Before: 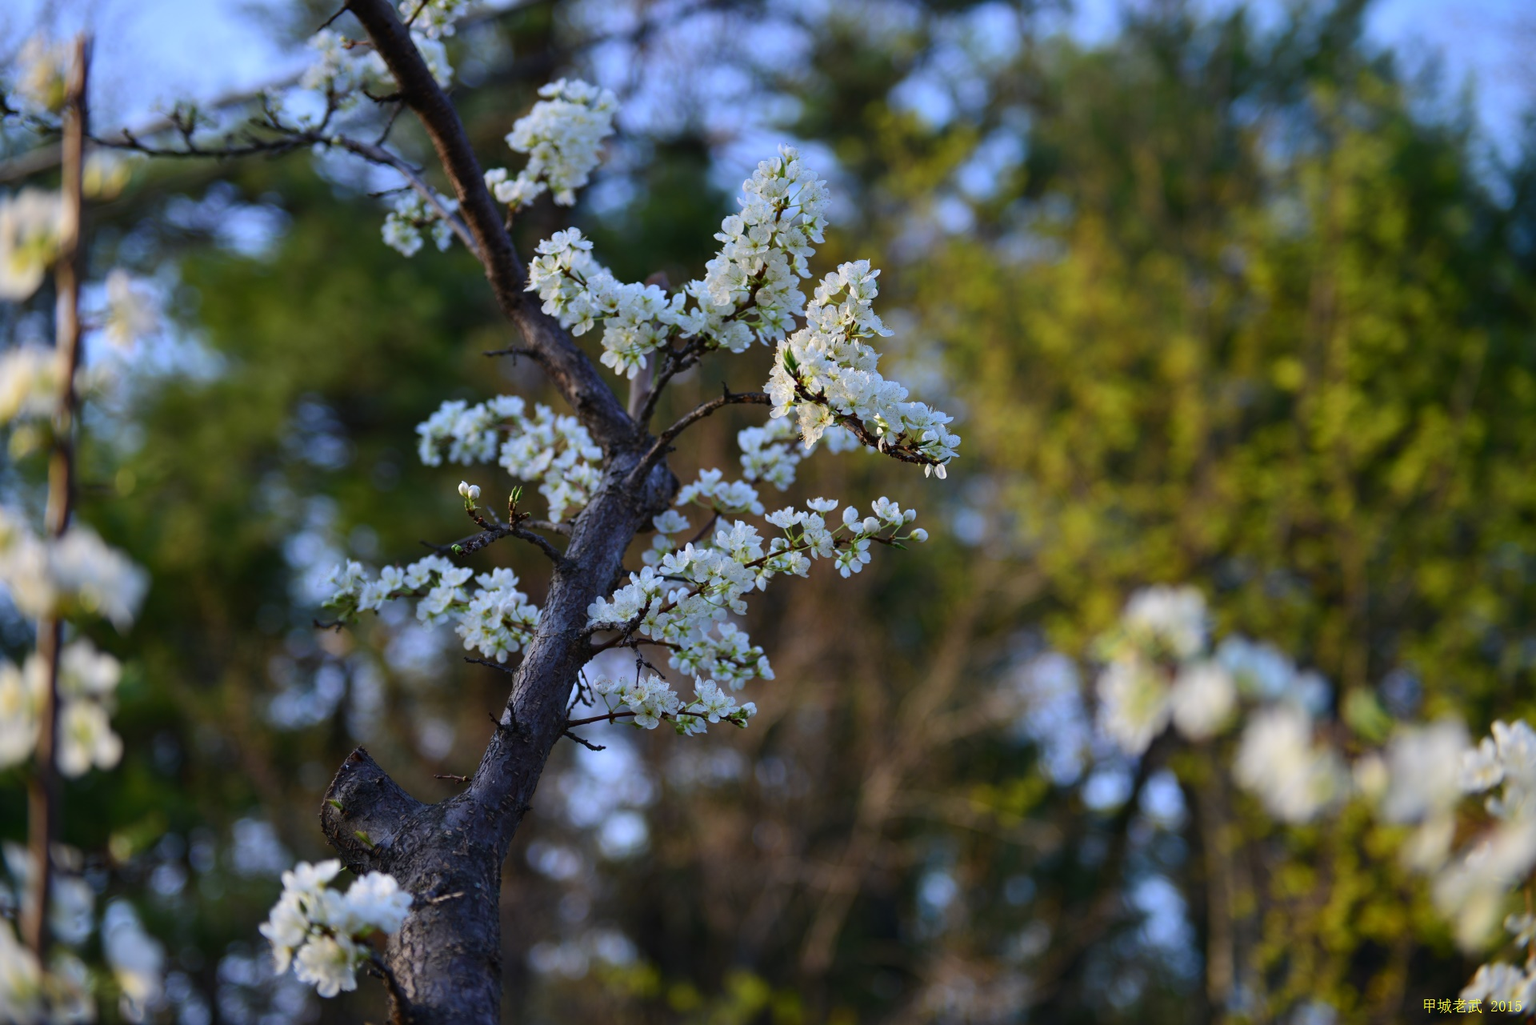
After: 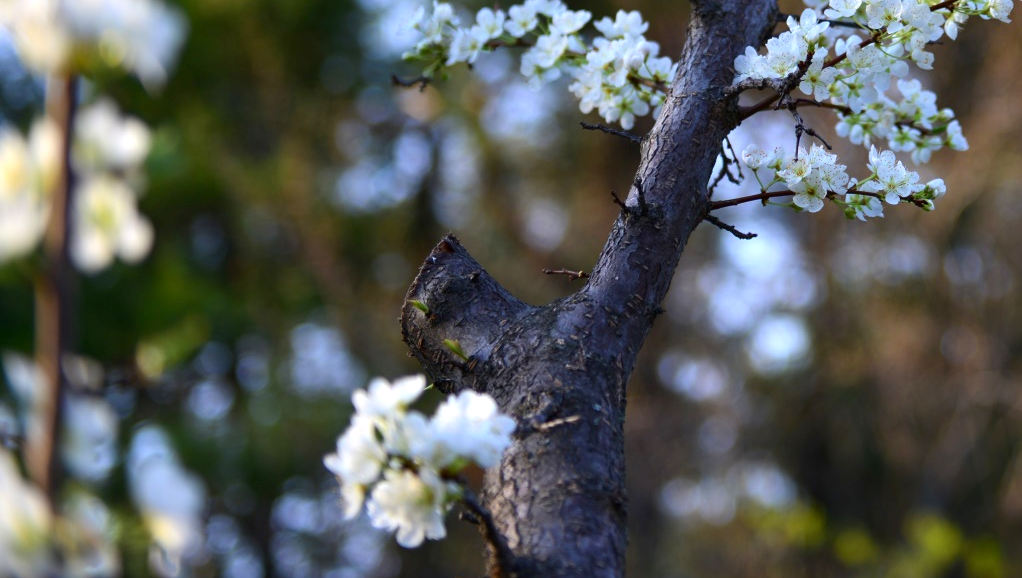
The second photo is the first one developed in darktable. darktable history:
exposure: black level correction 0.001, exposure 0.676 EV, compensate highlight preservation false
crop and rotate: top 54.673%, right 46.749%, bottom 0.201%
